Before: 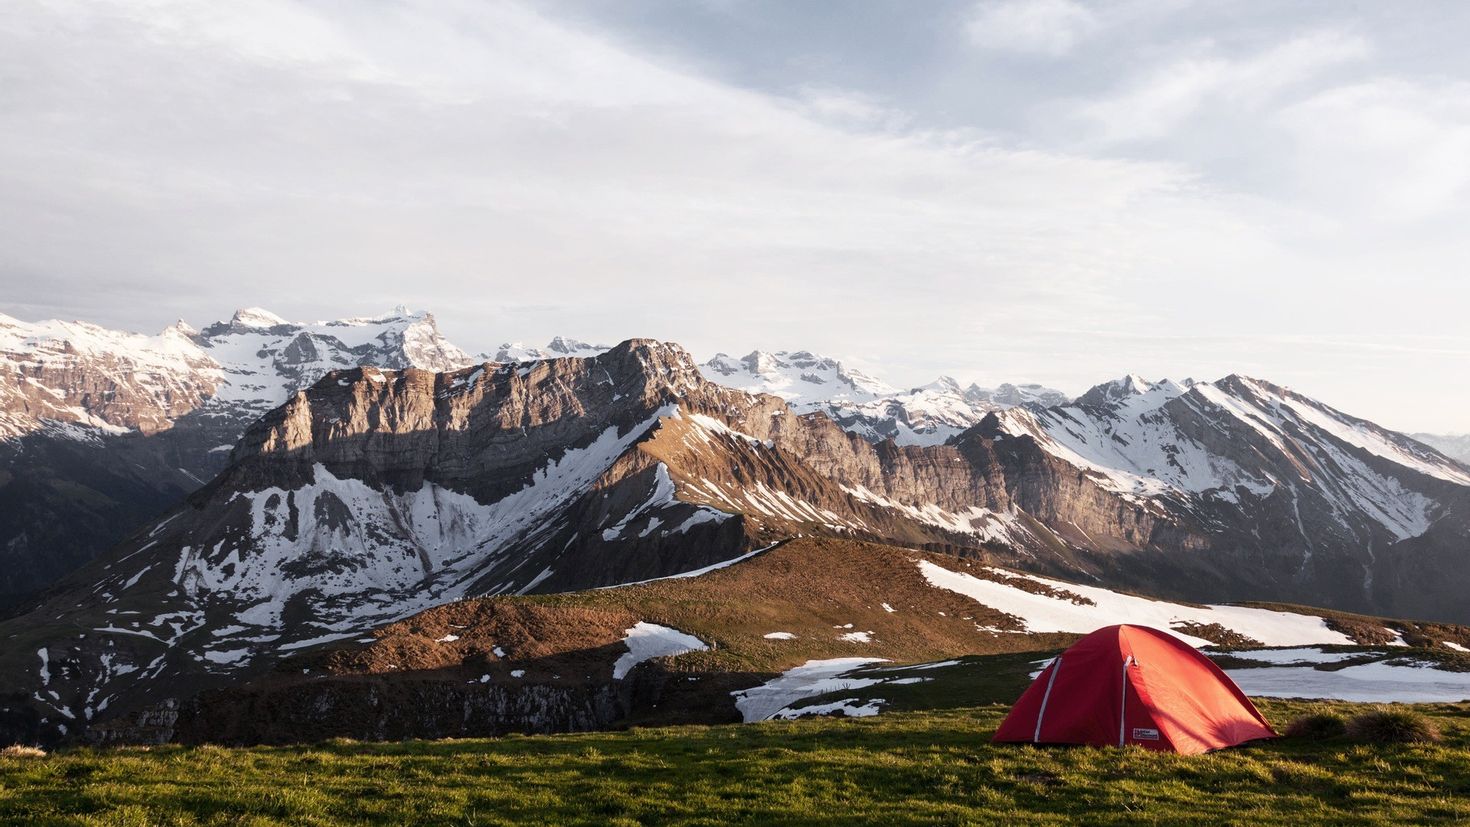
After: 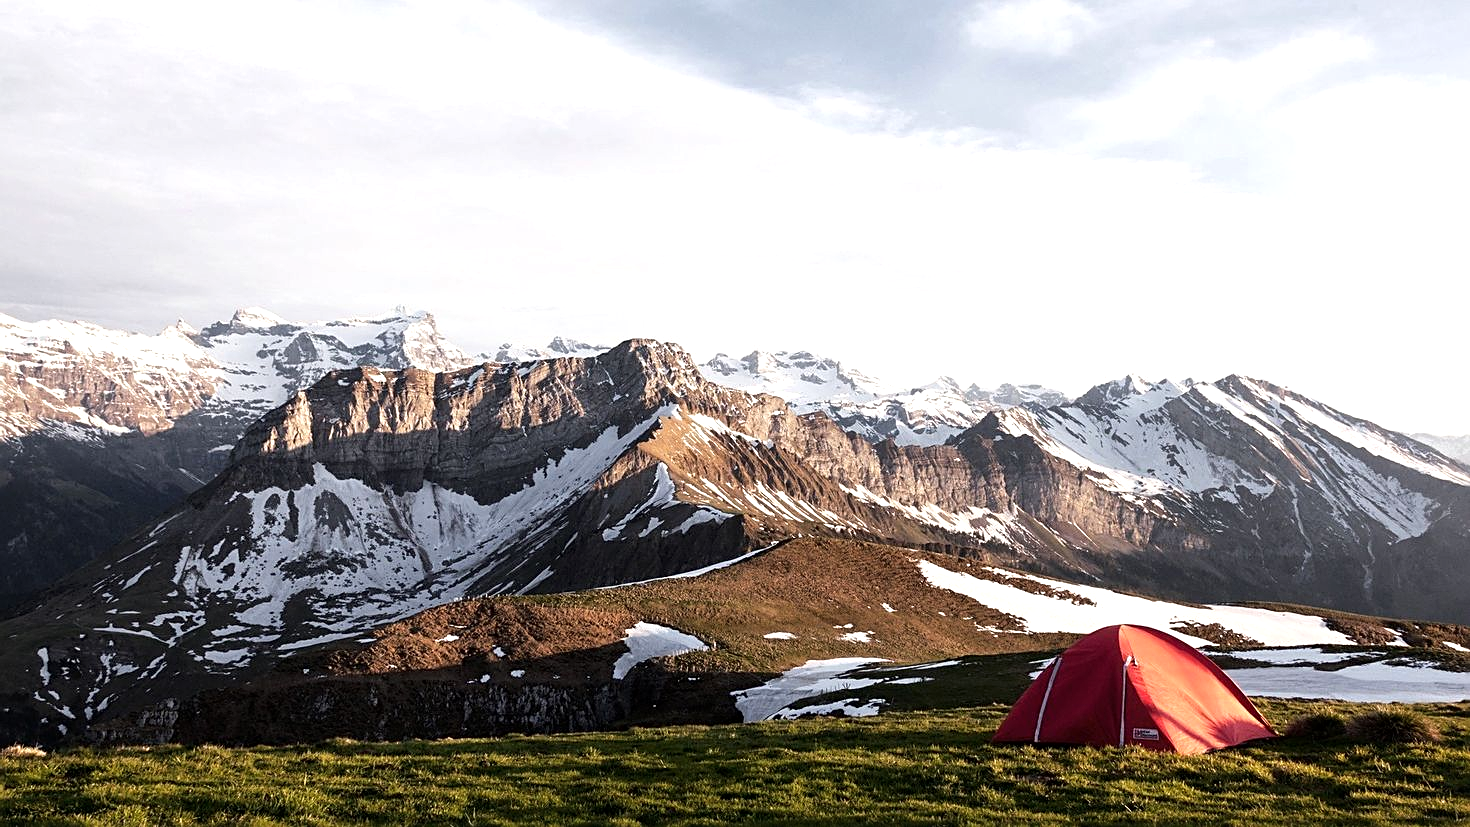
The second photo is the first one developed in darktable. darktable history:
tone equalizer: -8 EV -0.432 EV, -7 EV -0.378 EV, -6 EV -0.304 EV, -5 EV -0.233 EV, -3 EV 0.229 EV, -2 EV 0.363 EV, -1 EV 0.374 EV, +0 EV 0.387 EV
sharpen: on, module defaults
local contrast: mode bilateral grid, contrast 19, coarseness 50, detail 119%, midtone range 0.2
